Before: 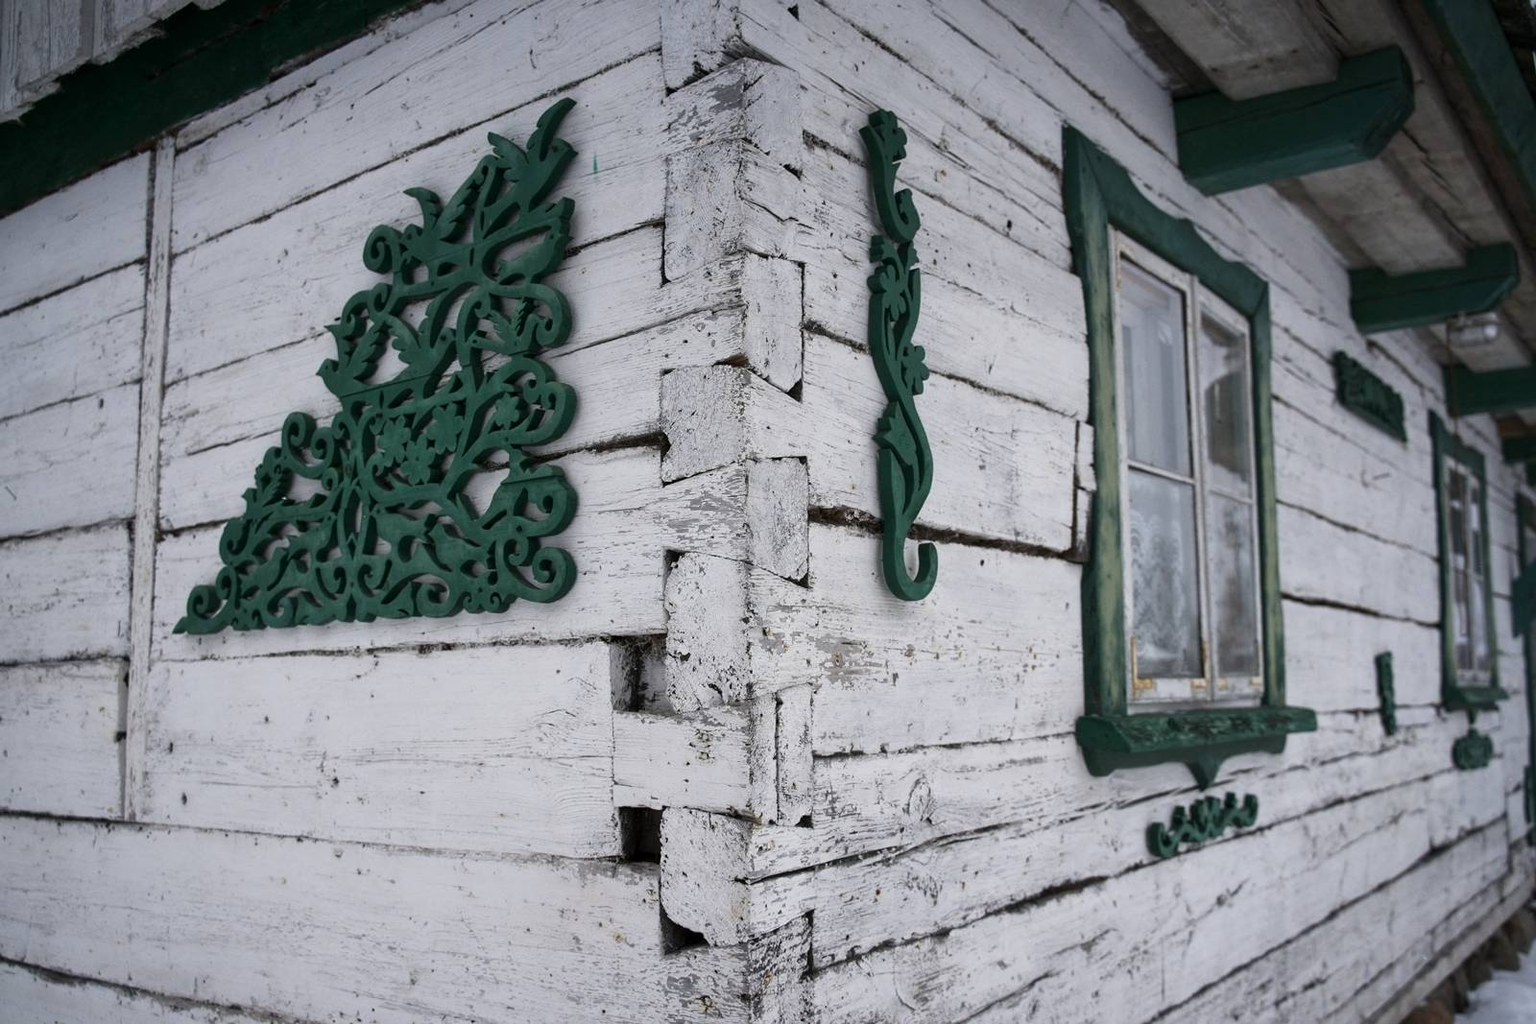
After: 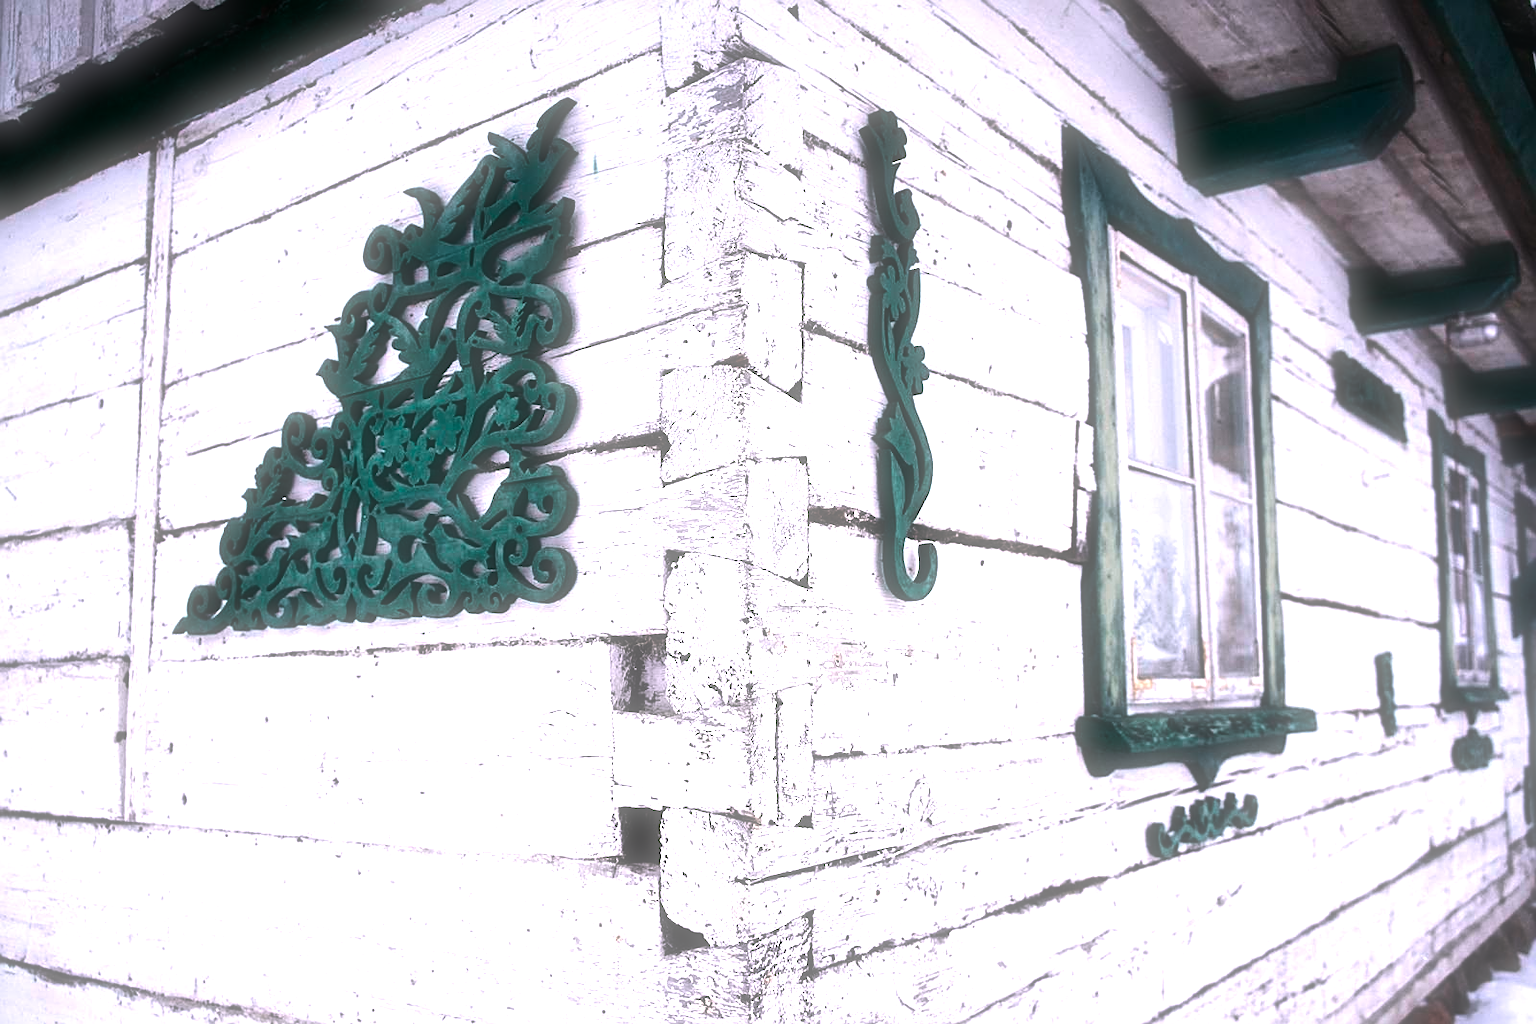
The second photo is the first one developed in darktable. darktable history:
sharpen: on, module defaults
white balance: red 1.066, blue 1.119
tone equalizer: -8 EV -0.75 EV, -7 EV -0.7 EV, -6 EV -0.6 EV, -5 EV -0.4 EV, -3 EV 0.4 EV, -2 EV 0.6 EV, -1 EV 0.7 EV, +0 EV 0.75 EV, edges refinement/feathering 500, mask exposure compensation -1.57 EV, preserve details no
exposure: black level correction 0, exposure 0.95 EV, compensate exposure bias true, compensate highlight preservation false
soften: size 60.24%, saturation 65.46%, brightness 0.506 EV, mix 25.7%
